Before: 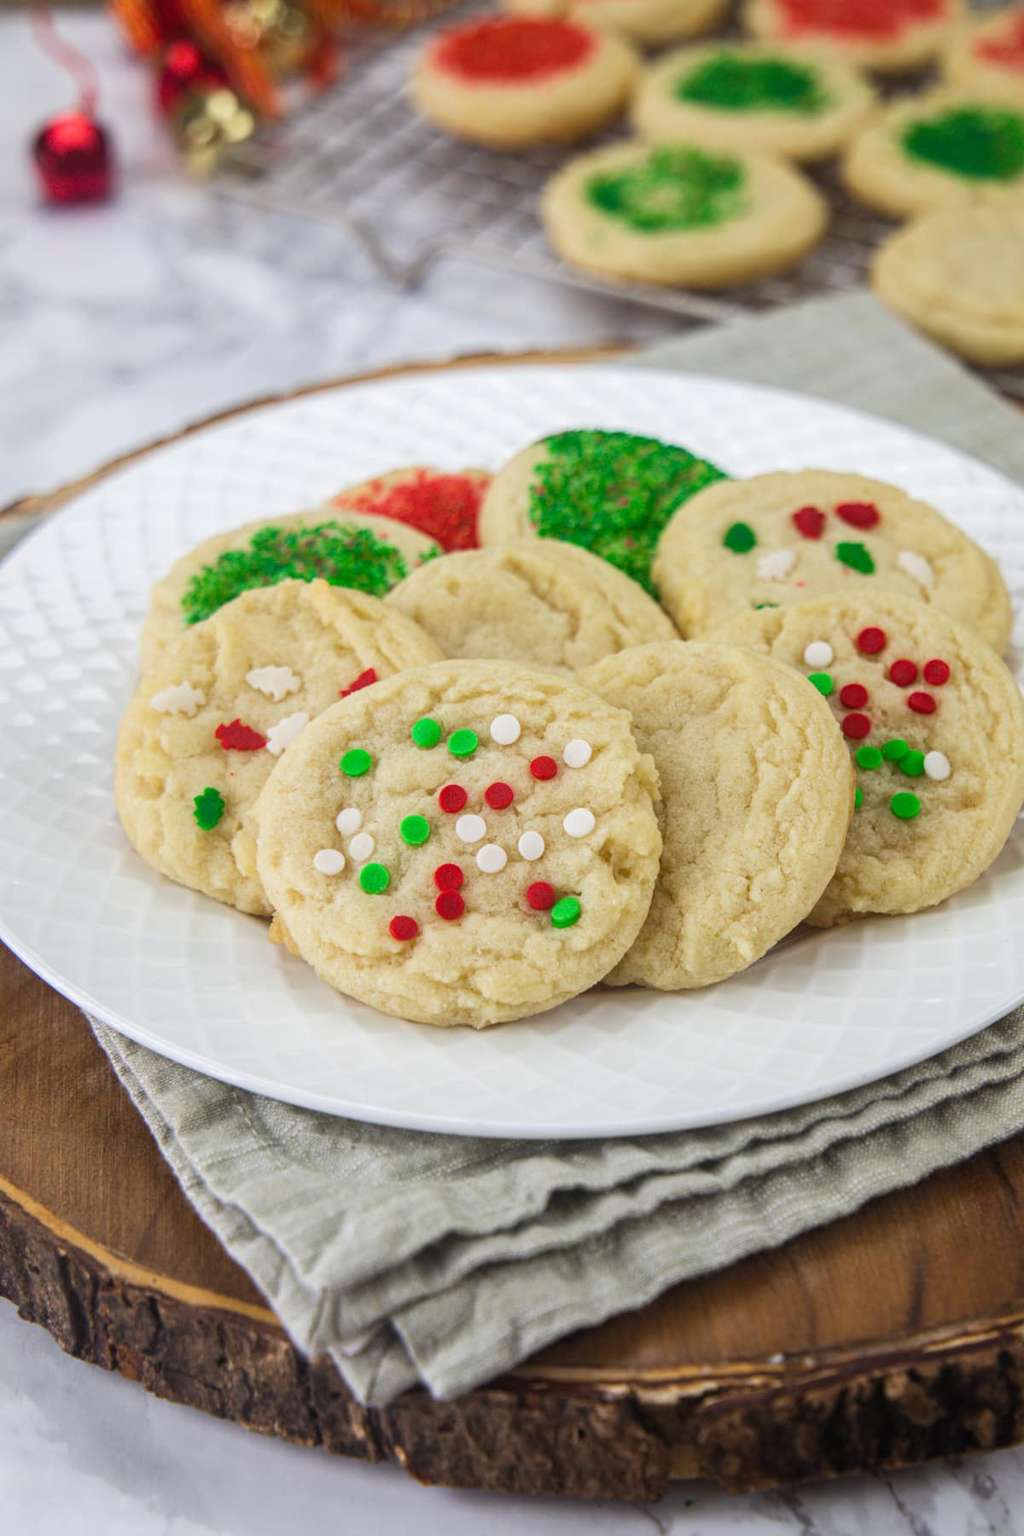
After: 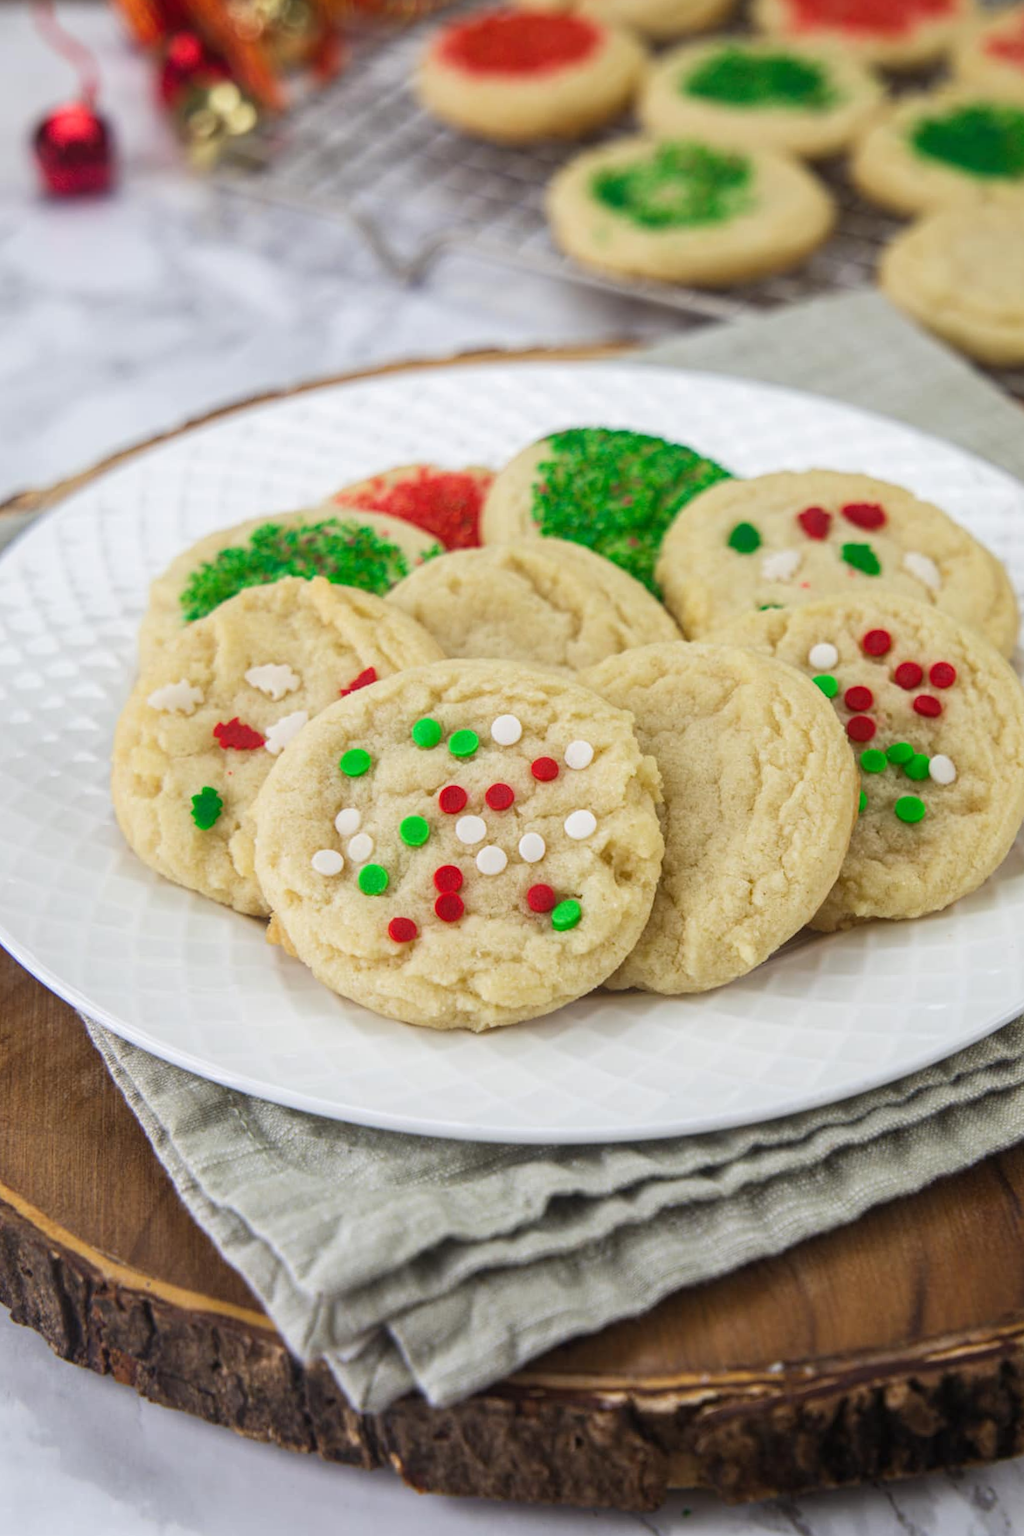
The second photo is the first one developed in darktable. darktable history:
crop and rotate: angle -0.379°
